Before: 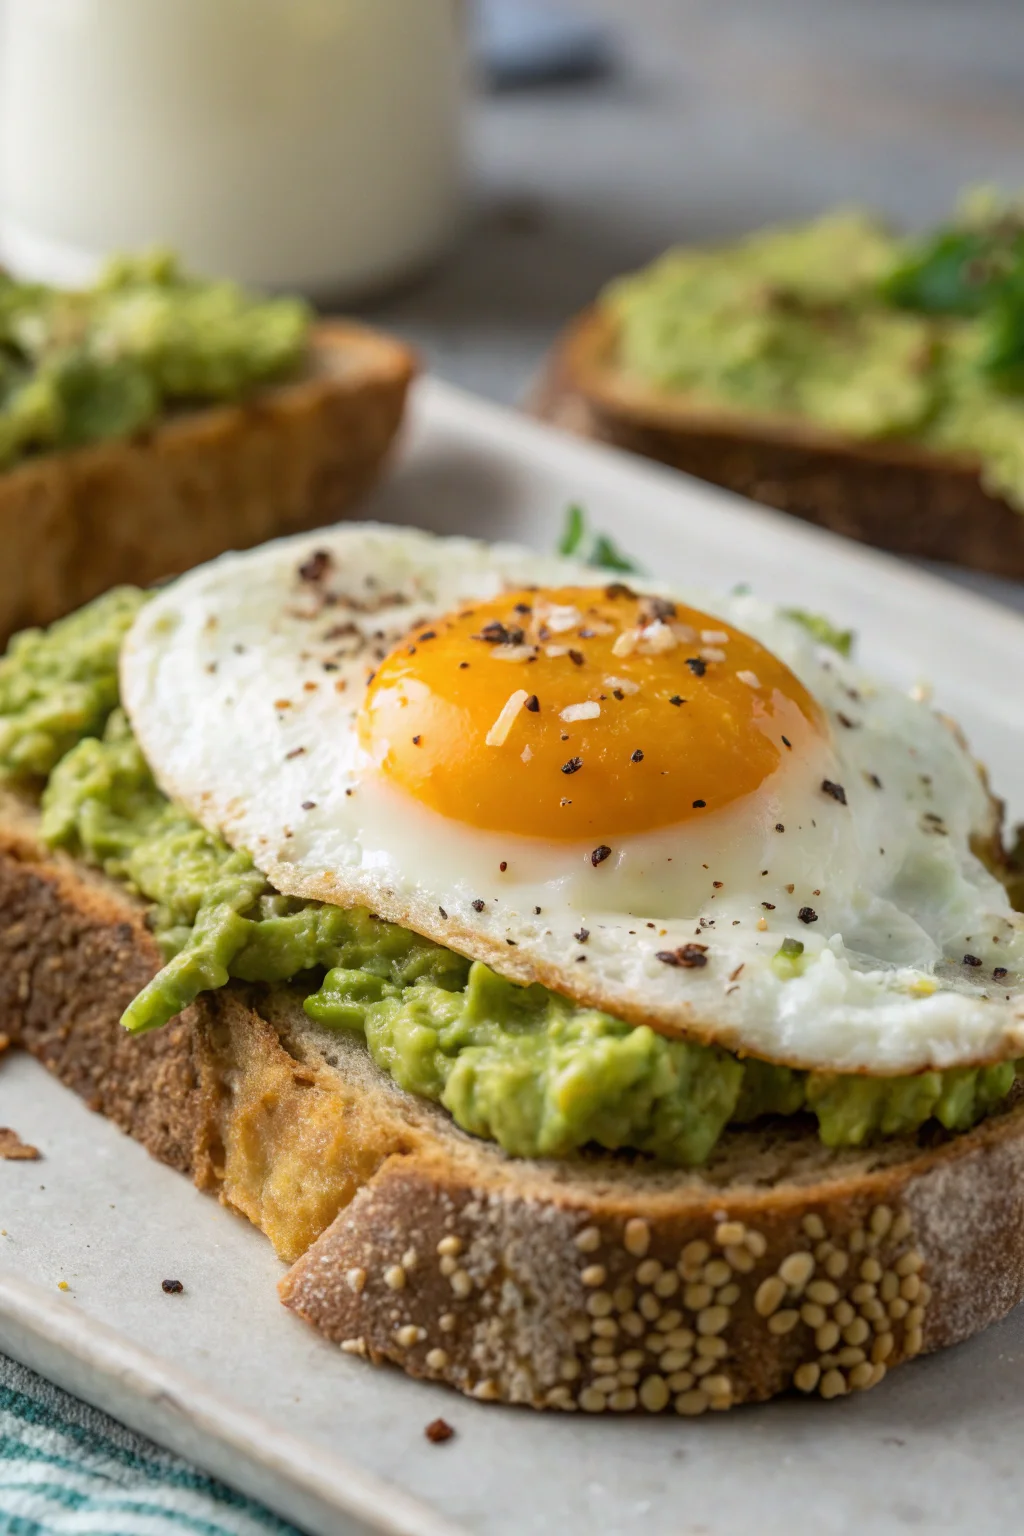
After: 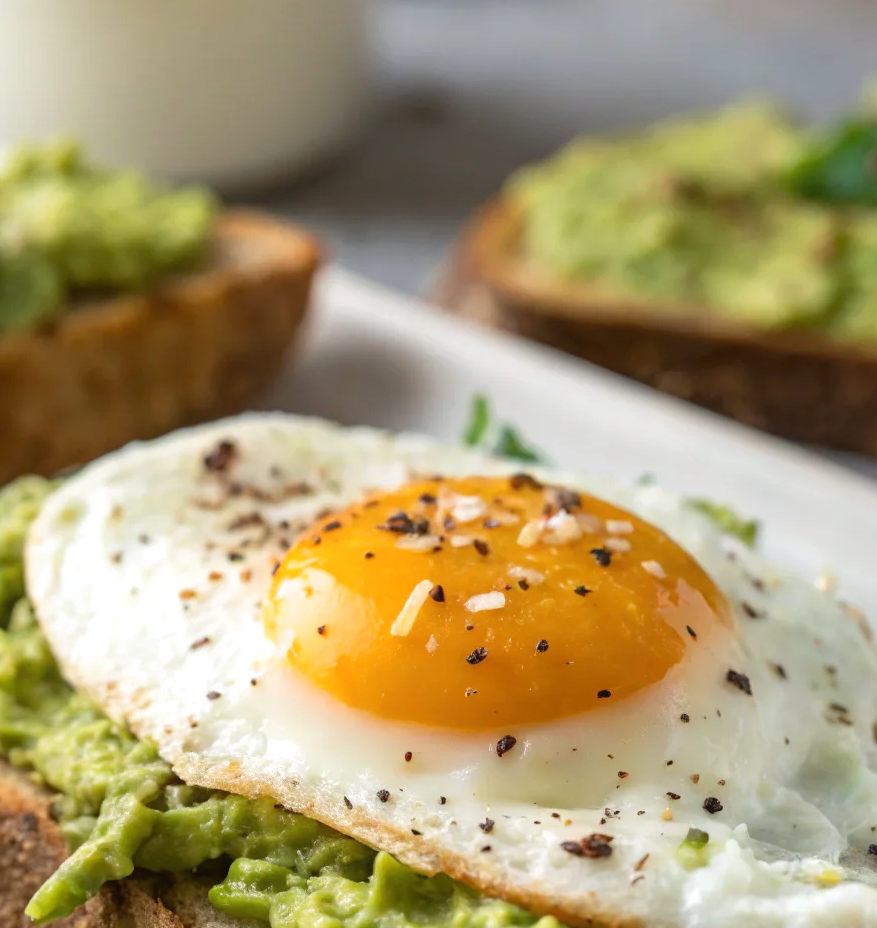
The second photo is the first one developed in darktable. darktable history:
crop and rotate: left 9.345%, top 7.22%, right 4.982%, bottom 32.331%
exposure: exposure 0.2 EV, compensate highlight preservation false
